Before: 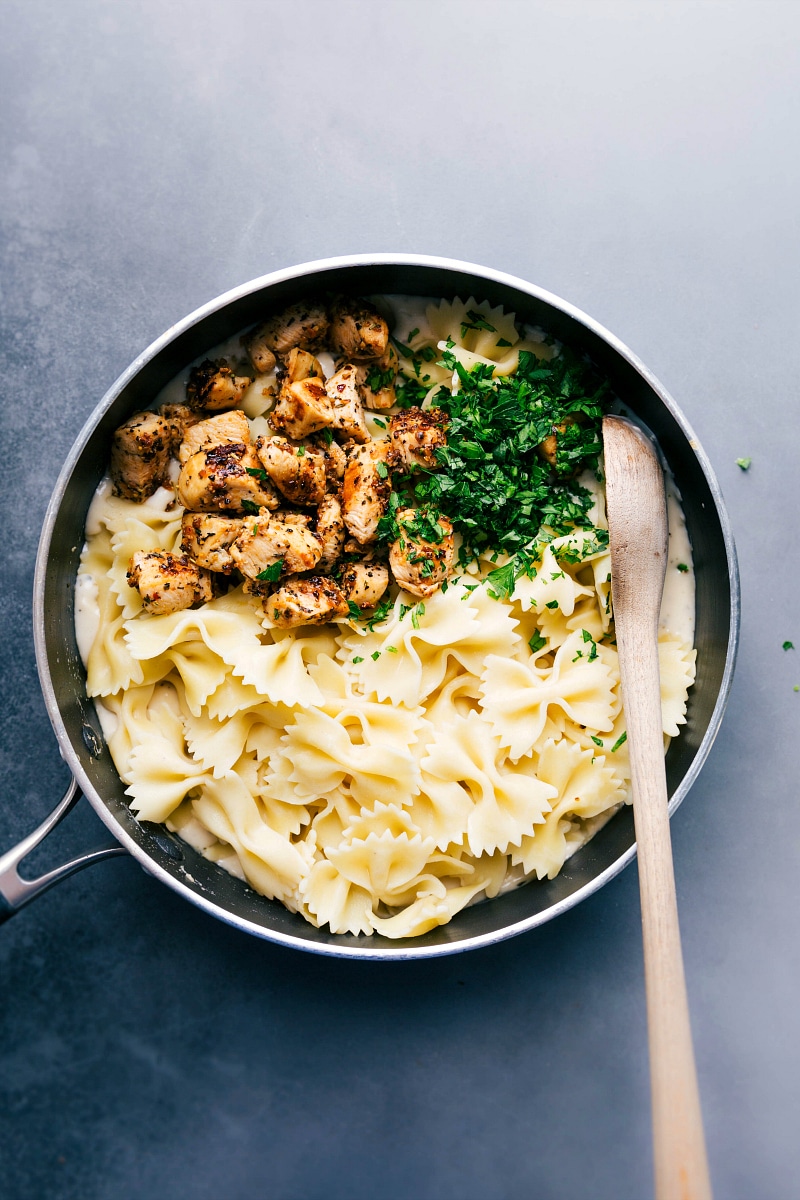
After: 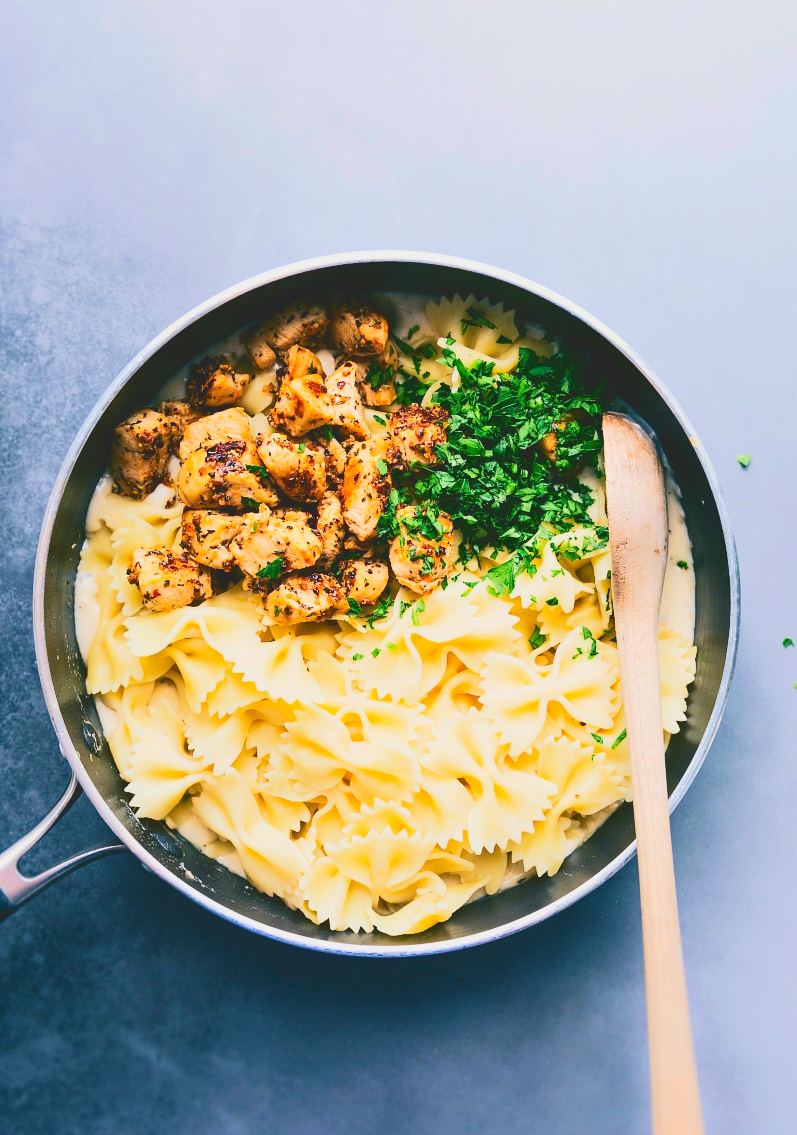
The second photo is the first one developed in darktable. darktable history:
velvia: on, module defaults
crop: top 0.309%, right 0.256%, bottom 5.055%
exposure: black level correction 0, exposure 1.001 EV, compensate exposure bias true, compensate highlight preservation false
tone curve: curves: ch0 [(0, 0.148) (0.191, 0.225) (0.712, 0.695) (0.864, 0.797) (1, 0.839)], color space Lab, independent channels, preserve colors none
